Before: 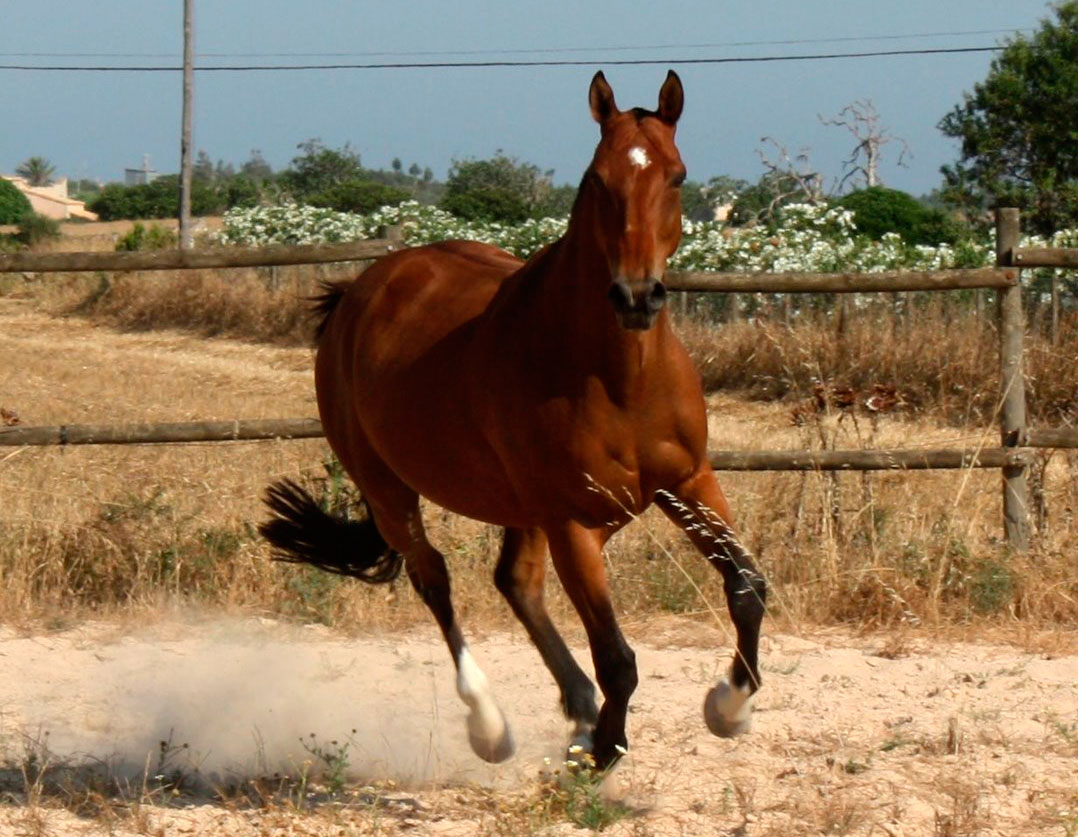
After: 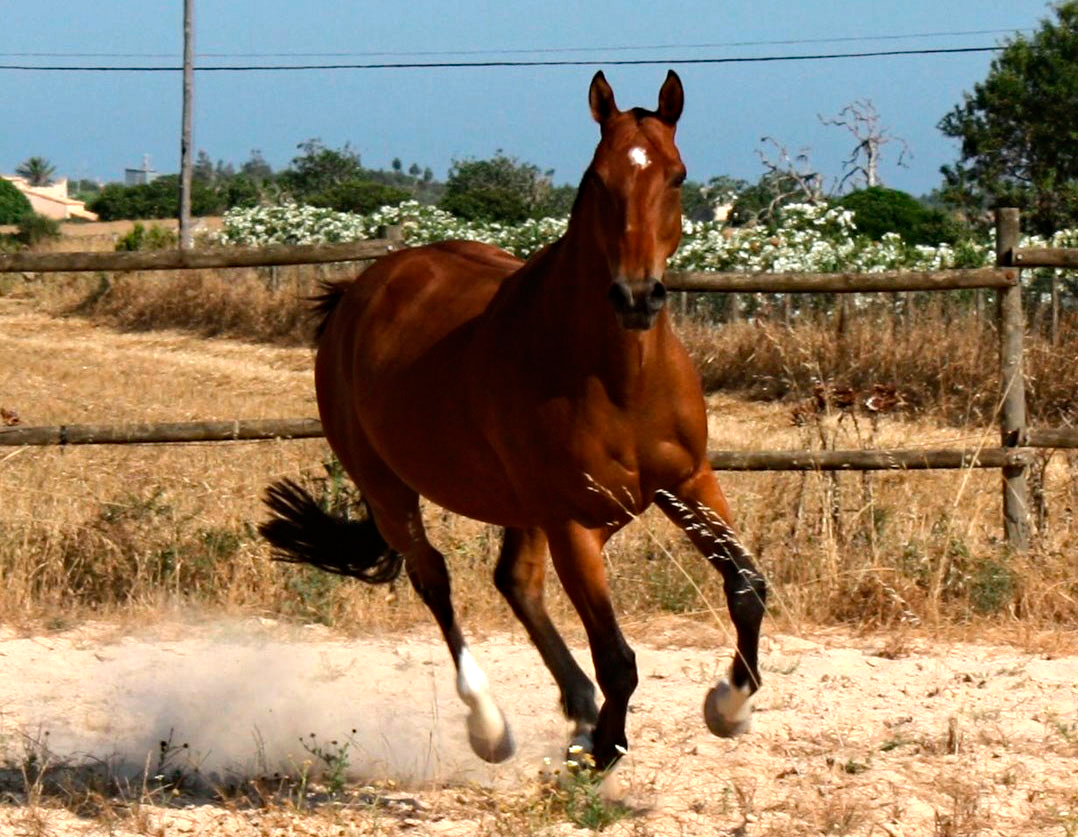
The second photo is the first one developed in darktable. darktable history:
haze removal: strength 0.29, distance 0.25, compatibility mode true, adaptive false
tone equalizer: -8 EV -0.417 EV, -7 EV -0.389 EV, -6 EV -0.333 EV, -5 EV -0.222 EV, -3 EV 0.222 EV, -2 EV 0.333 EV, -1 EV 0.389 EV, +0 EV 0.417 EV, edges refinement/feathering 500, mask exposure compensation -1.25 EV, preserve details no
white balance: red 1.009, blue 1.027
